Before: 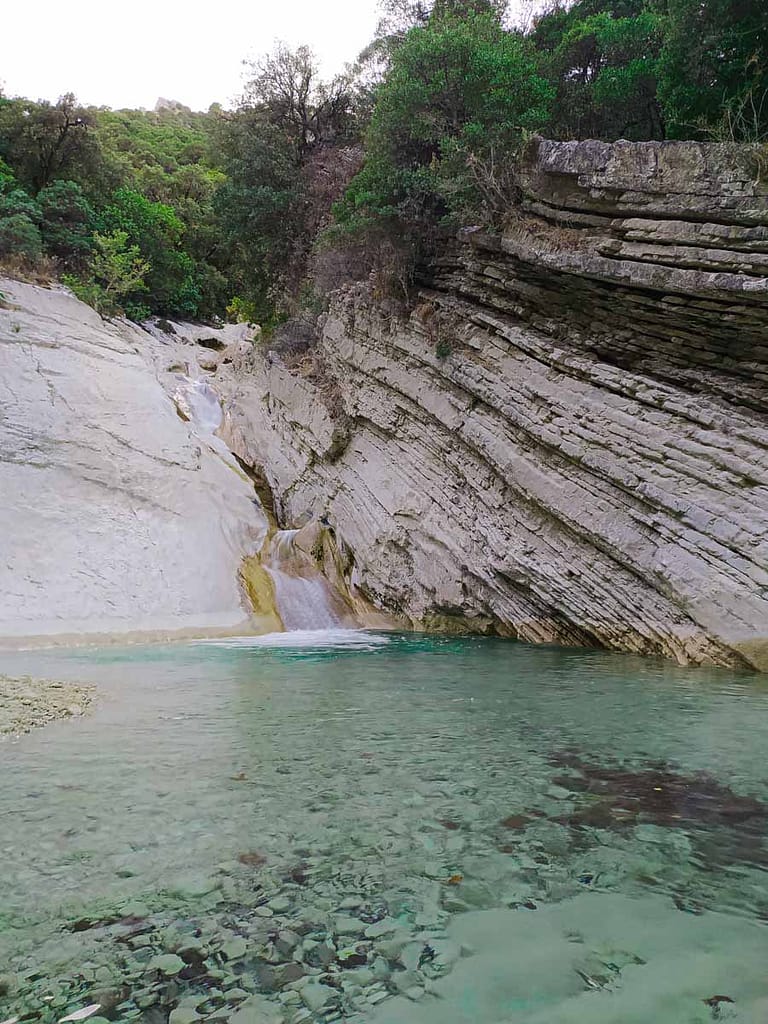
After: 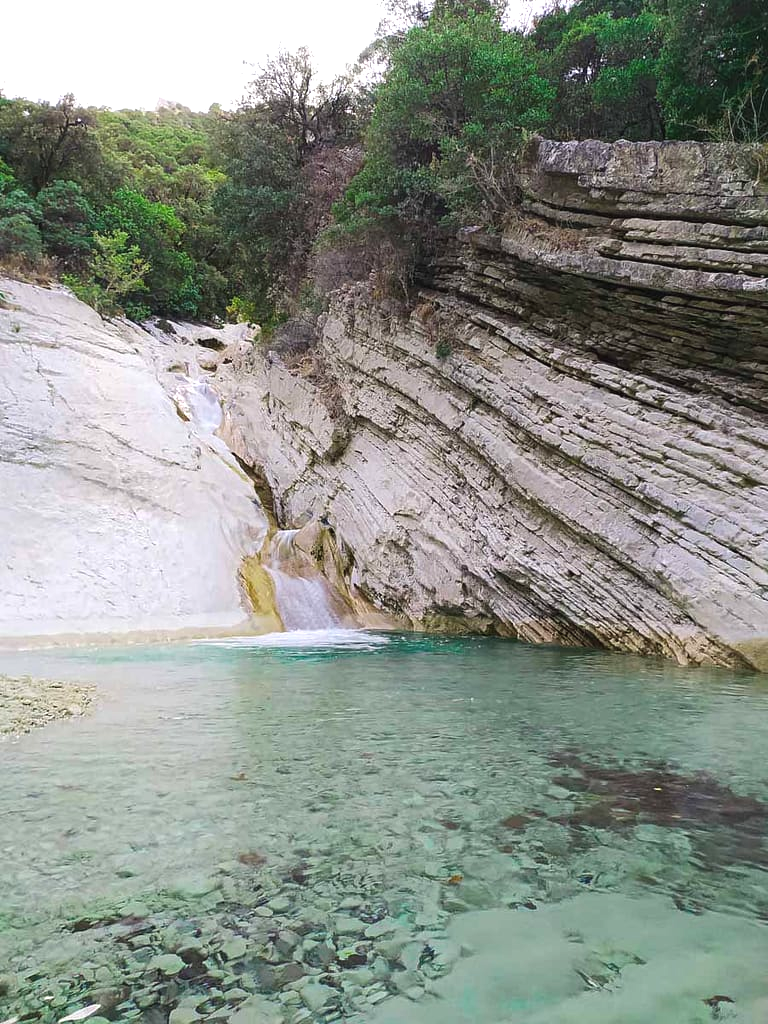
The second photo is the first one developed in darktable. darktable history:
exposure: black level correction -0.002, exposure 0.544 EV, compensate highlight preservation false
tone equalizer: on, module defaults
